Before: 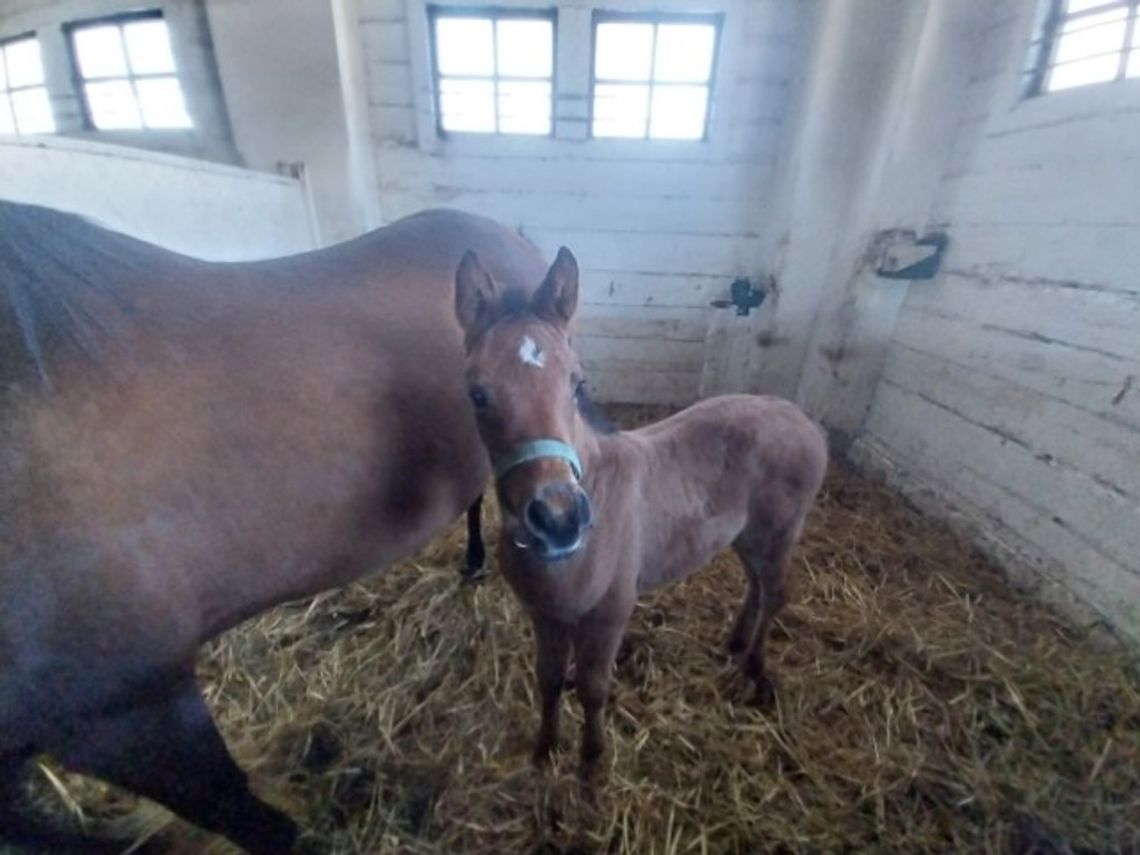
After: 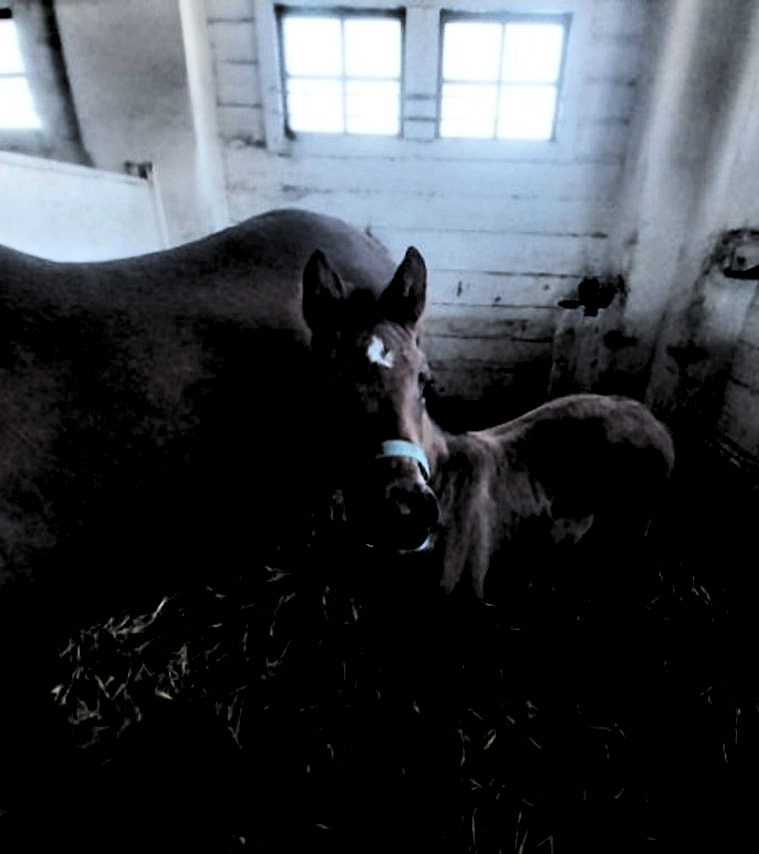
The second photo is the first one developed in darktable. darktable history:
base curve: curves: ch0 [(0, 0) (0.005, 0.002) (0.193, 0.295) (0.399, 0.664) (0.75, 0.928) (1, 1)]
crop and rotate: left 13.409%, right 19.924%
levels: levels [0.514, 0.759, 1]
